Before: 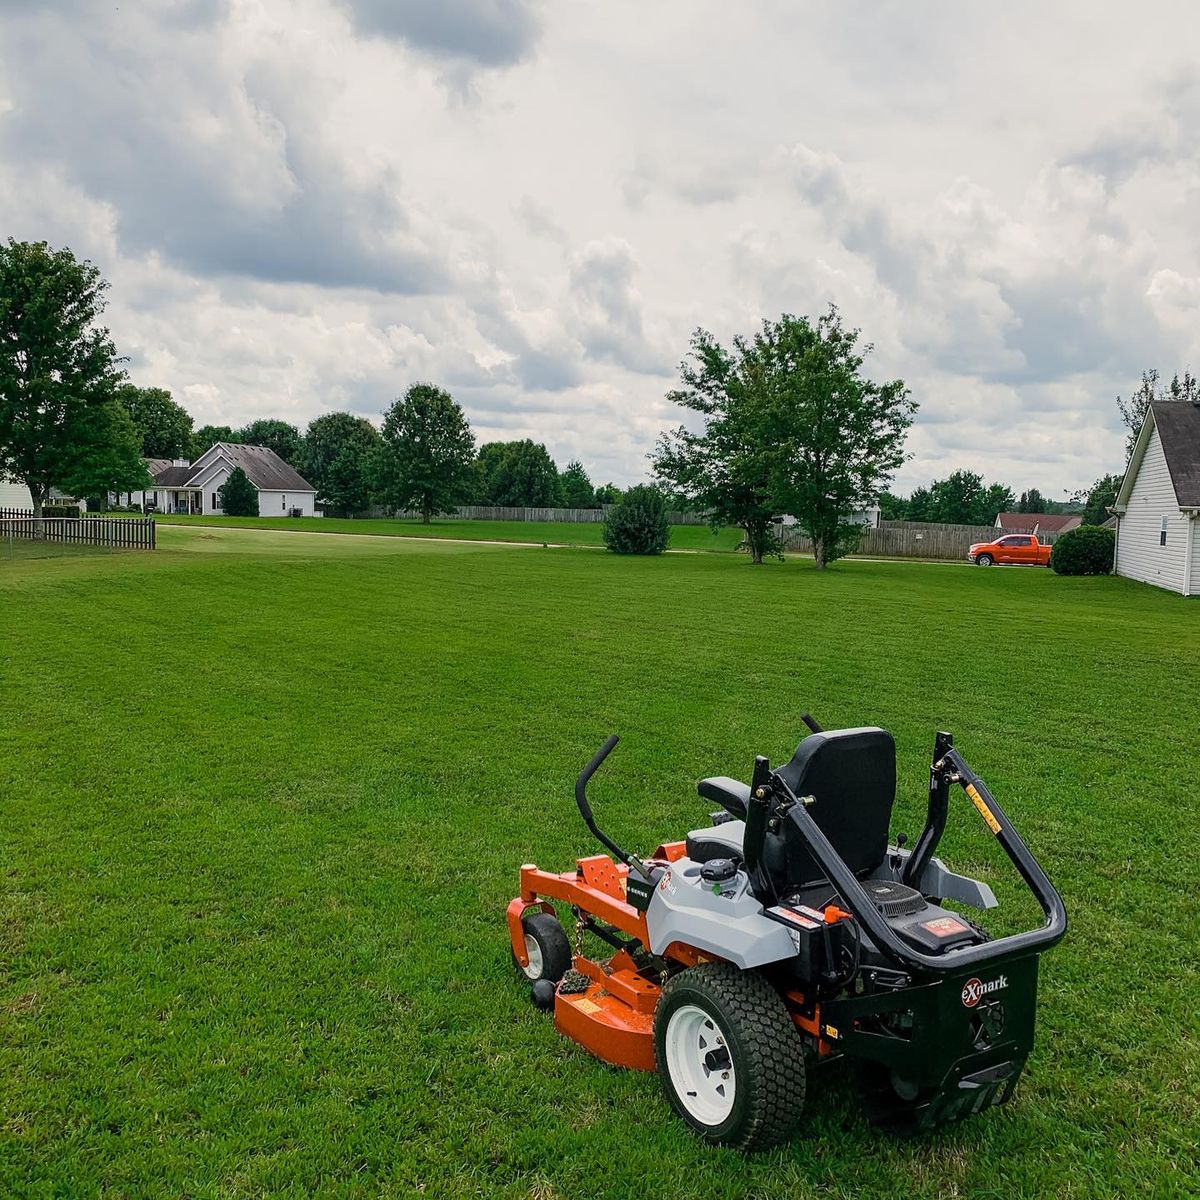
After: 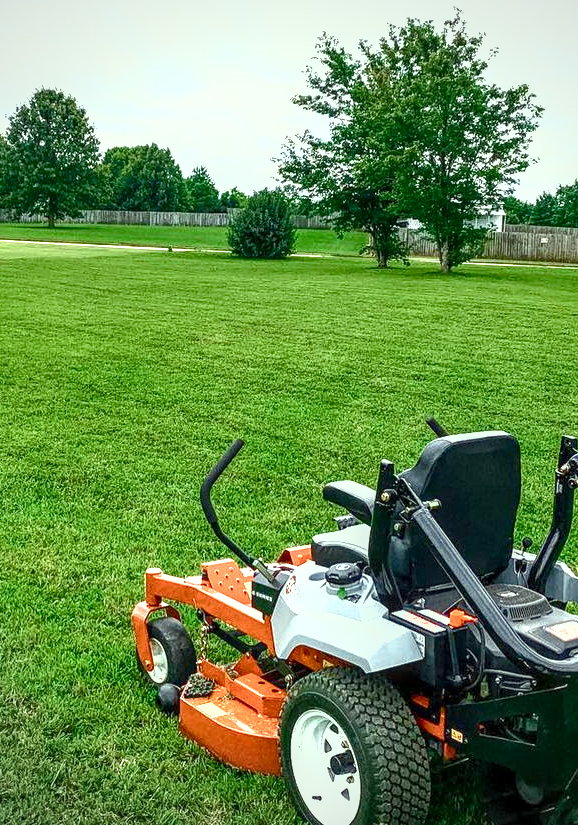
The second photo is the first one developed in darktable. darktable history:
tone curve: curves: ch0 [(0, 0) (0.003, 0.003) (0.011, 0.012) (0.025, 0.024) (0.044, 0.039) (0.069, 0.052) (0.1, 0.072) (0.136, 0.097) (0.177, 0.128) (0.224, 0.168) (0.277, 0.217) (0.335, 0.276) (0.399, 0.345) (0.468, 0.429) (0.543, 0.524) (0.623, 0.628) (0.709, 0.732) (0.801, 0.829) (0.898, 0.919) (1, 1)], color space Lab, independent channels, preserve colors none
crop: left 31.332%, top 24.729%, right 20.424%, bottom 6.47%
shadows and highlights: on, module defaults
color correction: highlights a* -8.08, highlights b* 3.52
exposure: black level correction 0, exposure 1.199 EV, compensate exposure bias true, compensate highlight preservation false
local contrast: highlights 62%, detail 143%, midtone range 0.428
vignetting: brightness -0.286
color balance rgb: perceptual saturation grading › global saturation 20%, perceptual saturation grading › highlights -49.072%, perceptual saturation grading › shadows 25.378%, contrast 5.054%
